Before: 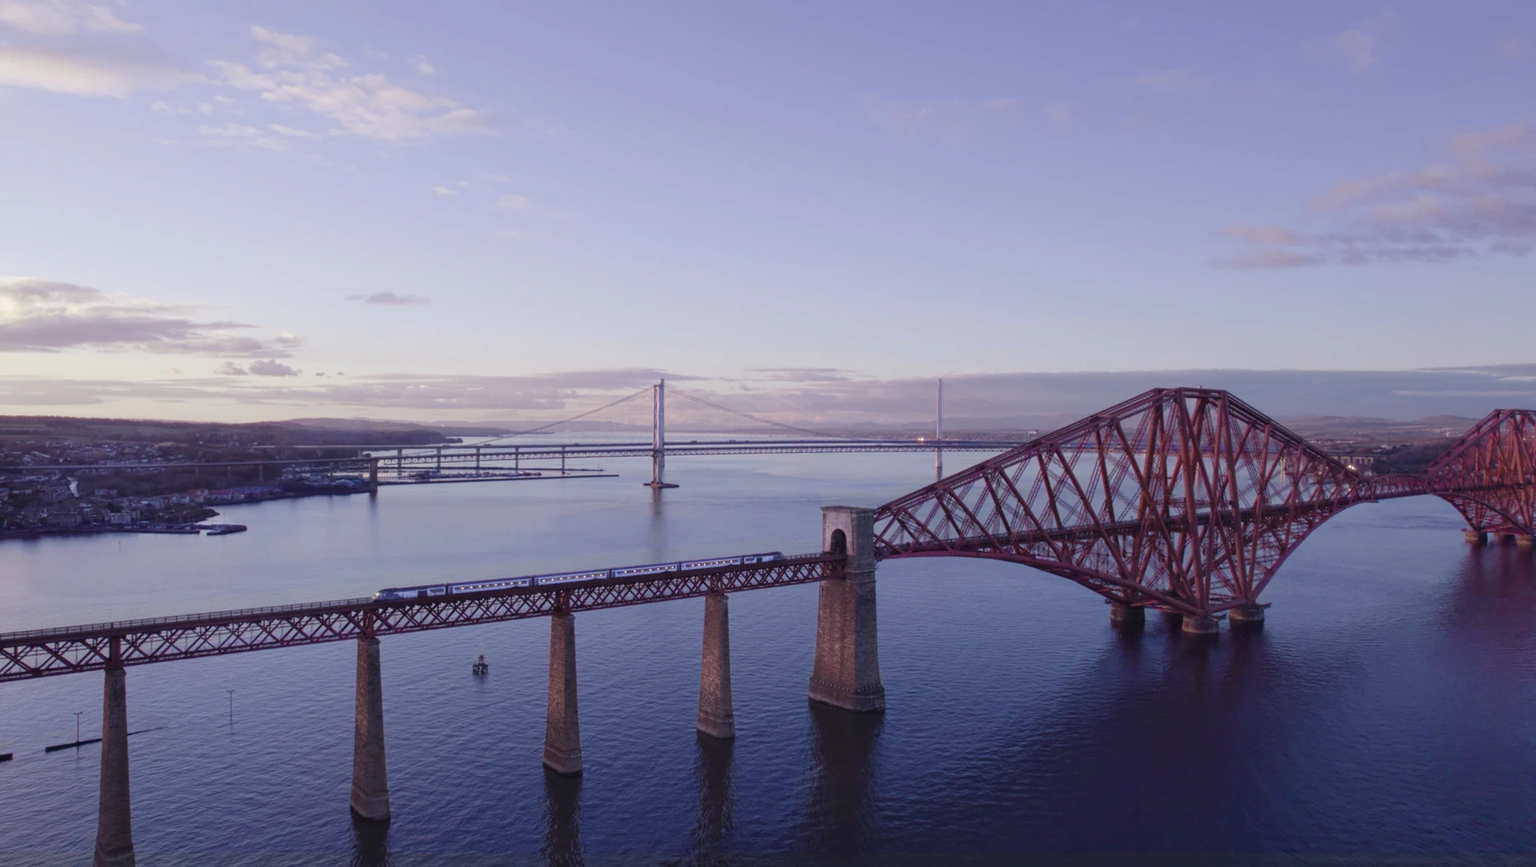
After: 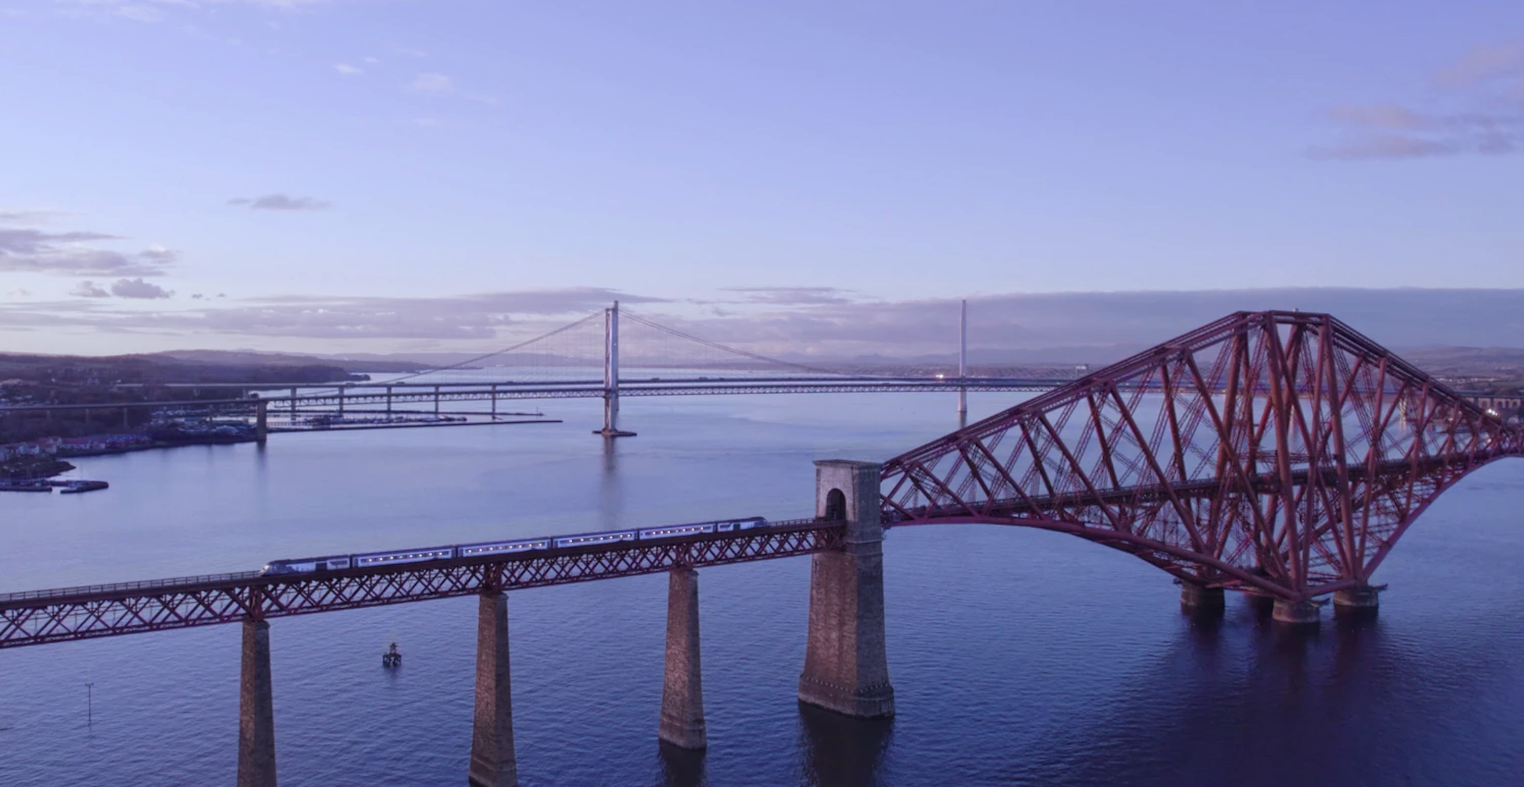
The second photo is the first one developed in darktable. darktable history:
local contrast: mode bilateral grid, contrast 100, coarseness 100, detail 108%, midtone range 0.2
rotate and perspective: lens shift (horizontal) -0.055, automatic cropping off
crop: left 9.712%, top 16.928%, right 10.845%, bottom 12.332%
color calibration: illuminant as shot in camera, x 0.358, y 0.373, temperature 4628.91 K
white balance: red 0.976, blue 1.04
